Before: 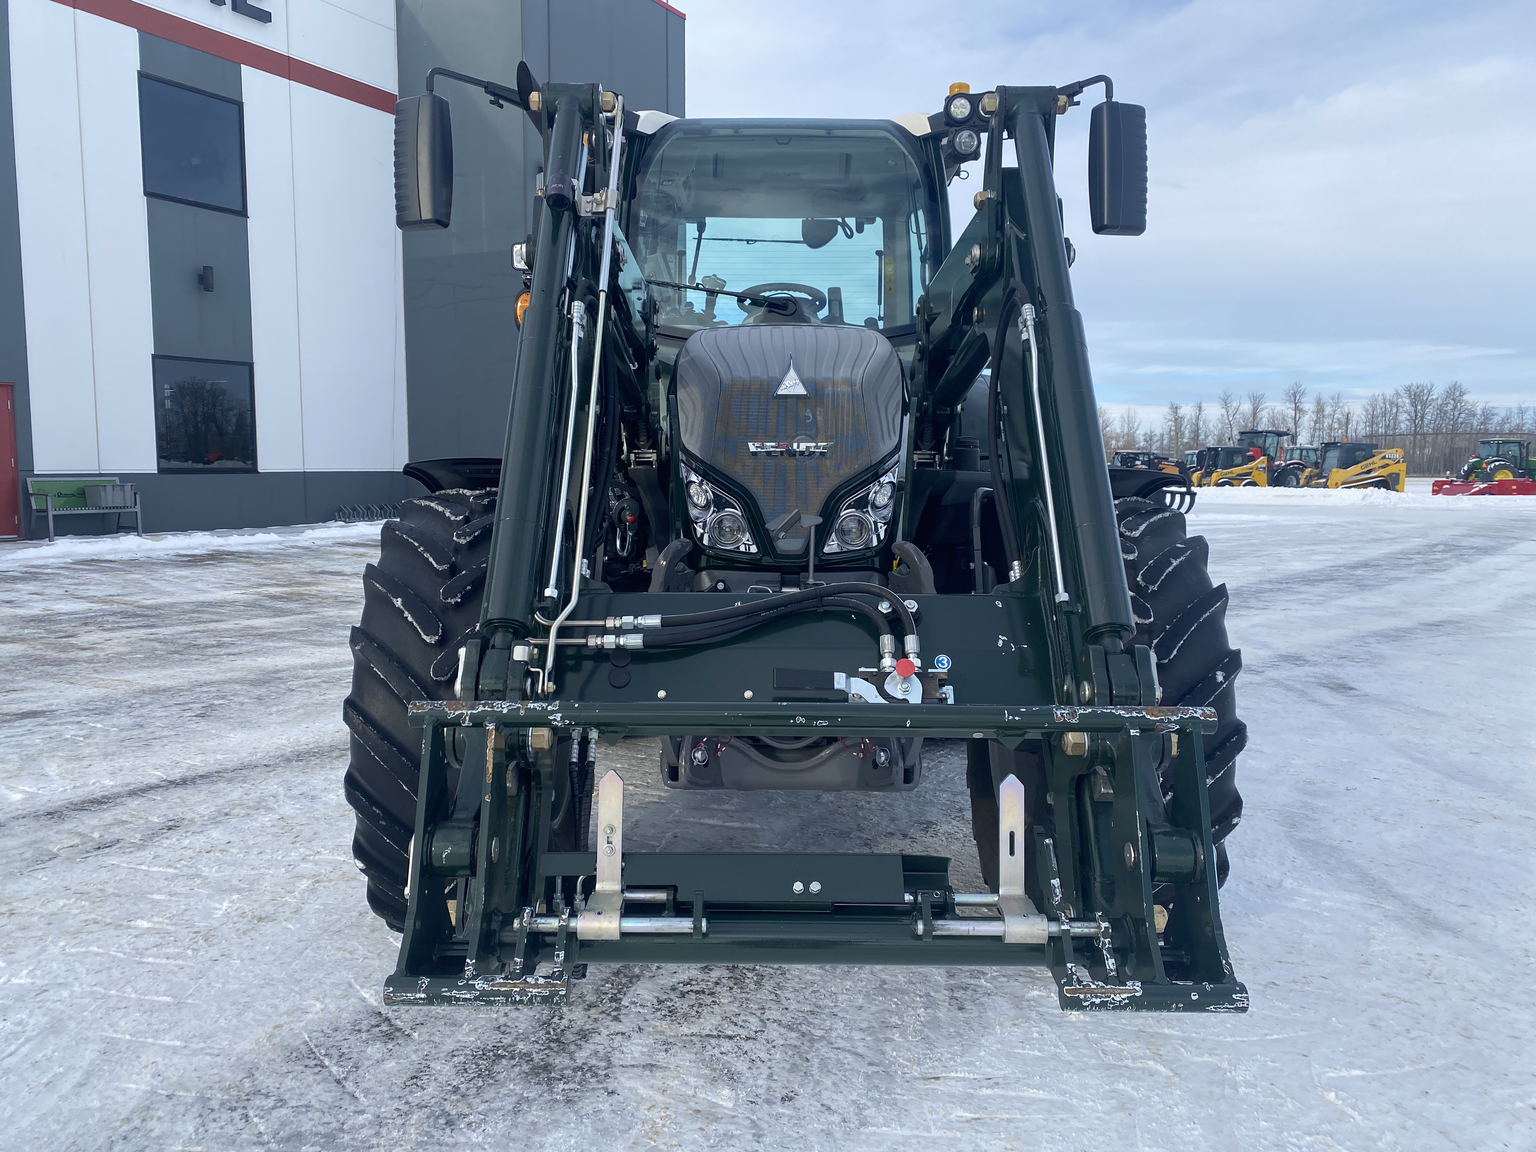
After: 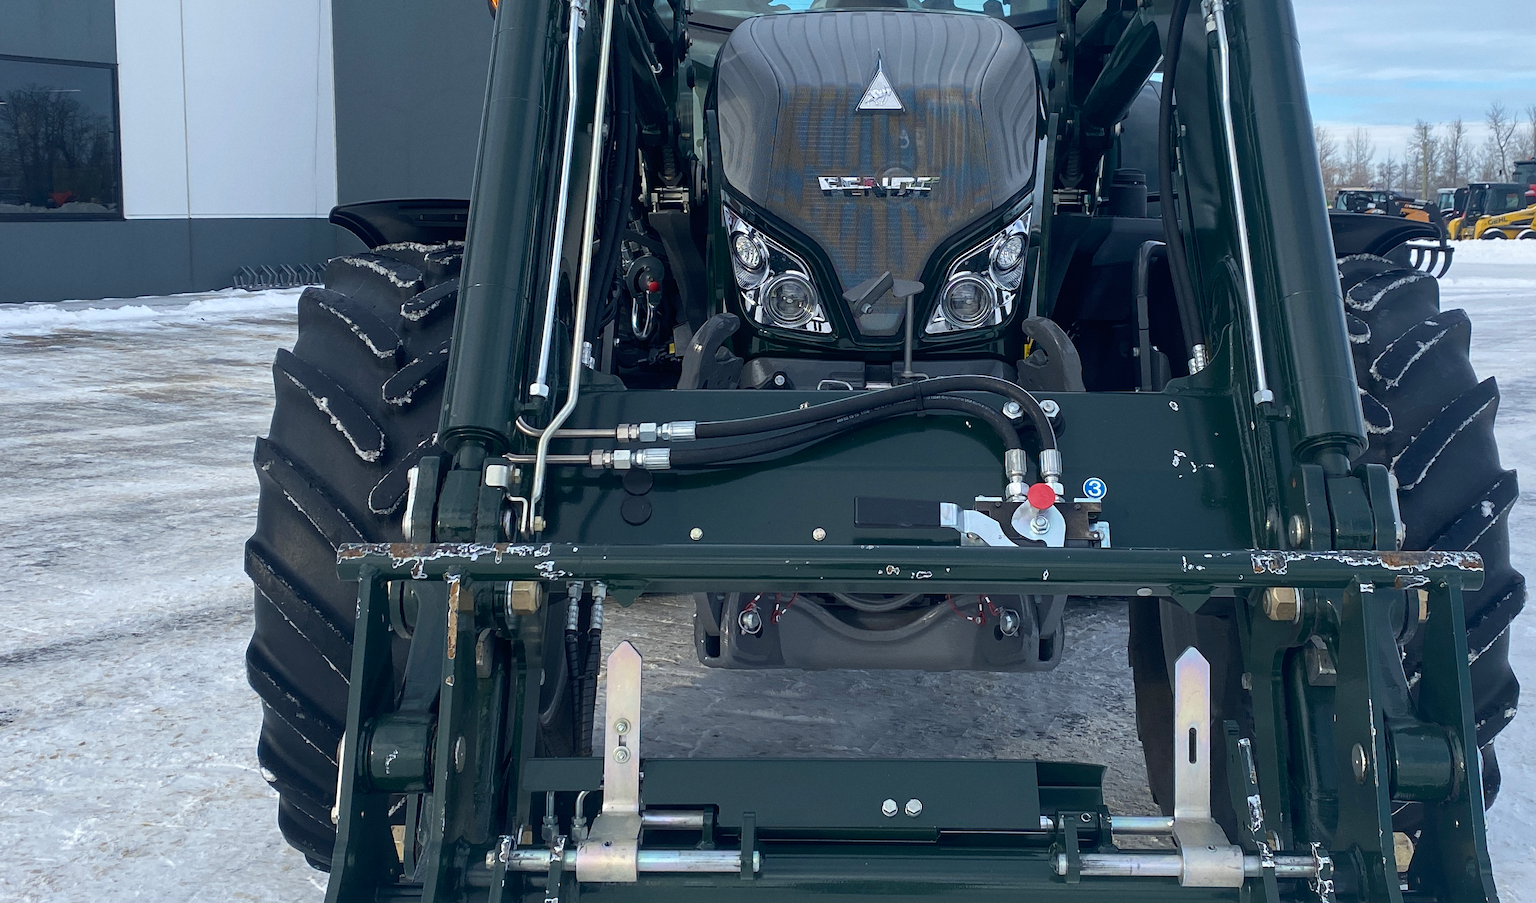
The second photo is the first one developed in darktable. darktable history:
crop: left 11.123%, top 27.61%, right 18.3%, bottom 17.034%
grain: coarseness 14.57 ISO, strength 8.8%
